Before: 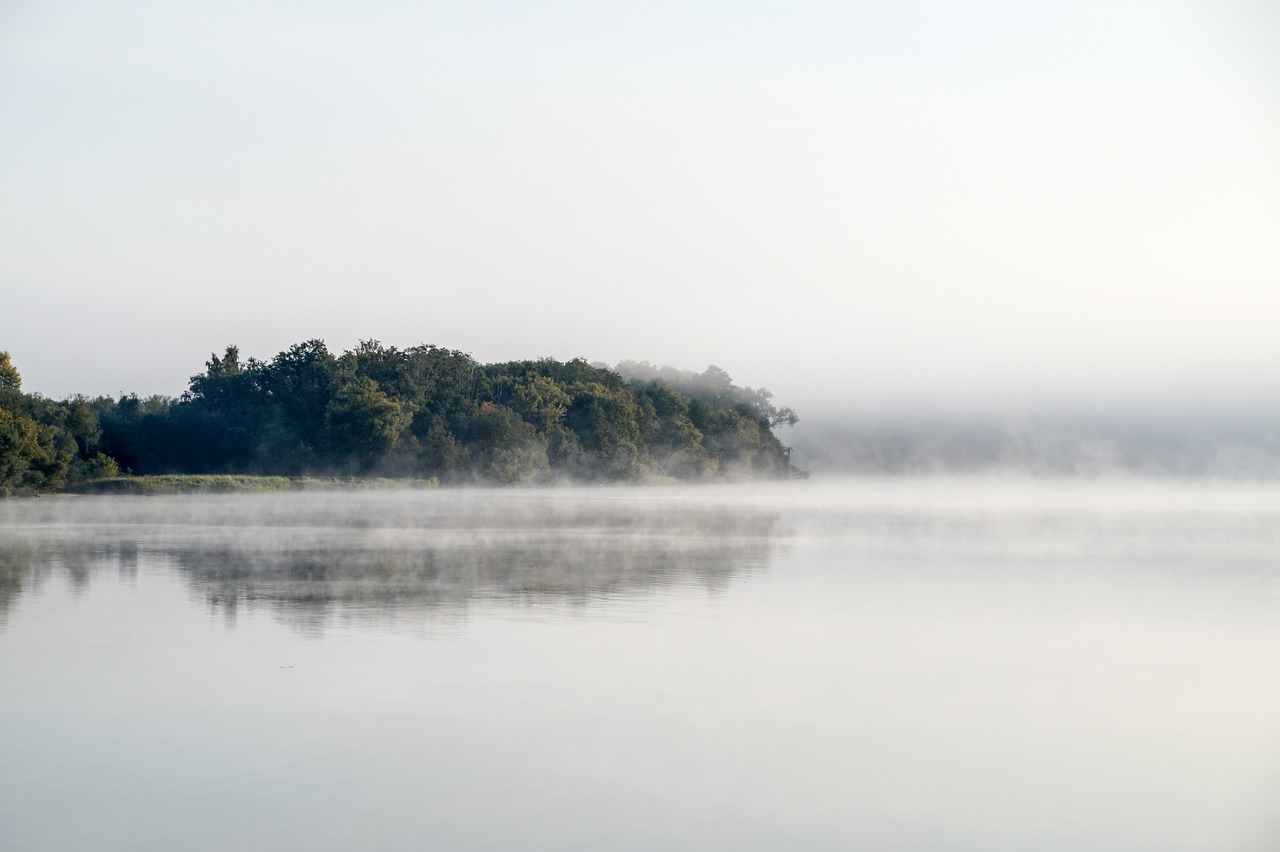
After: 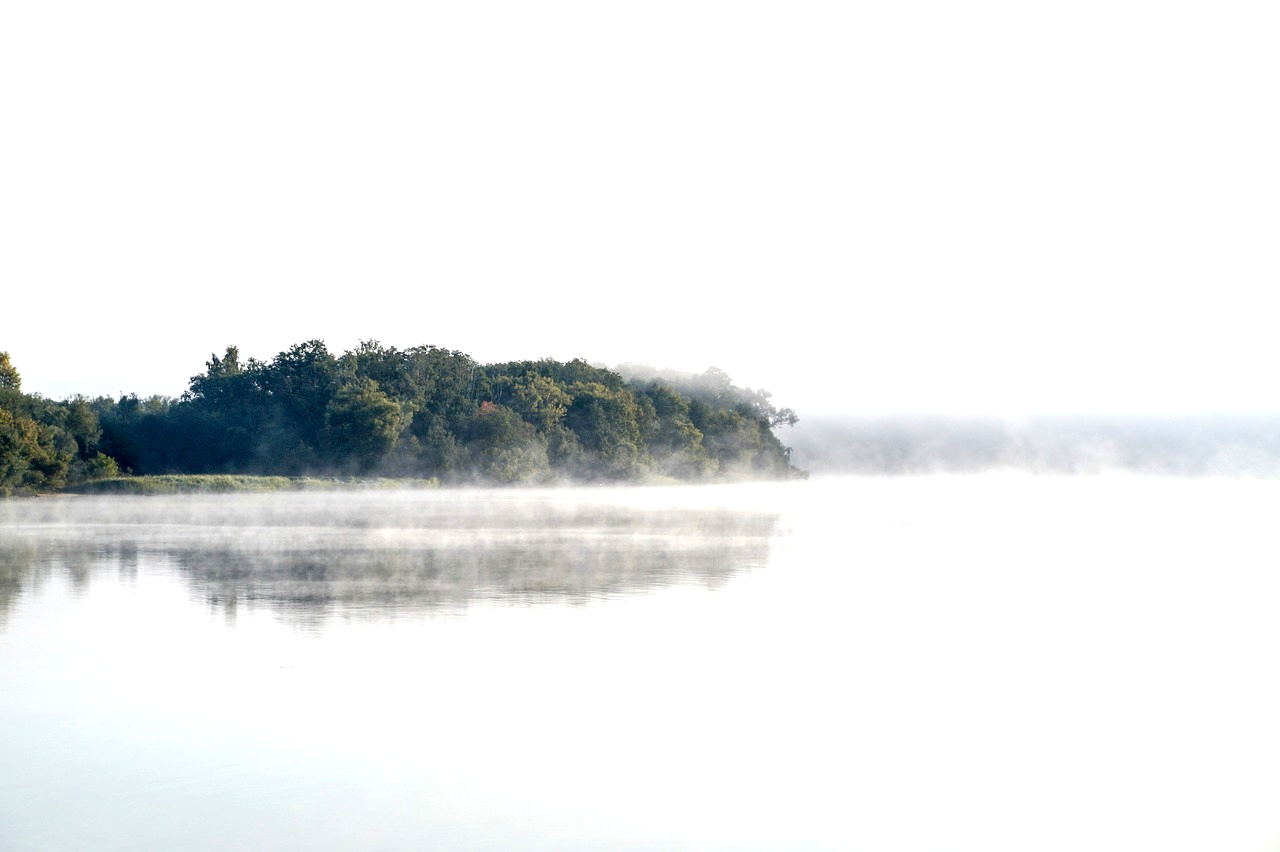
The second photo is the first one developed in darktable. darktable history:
color calibration: illuminant same as pipeline (D50), adaptation none (bypass), x 0.331, y 0.334, temperature 5020.97 K
exposure: exposure 0.793 EV, compensate highlight preservation false
